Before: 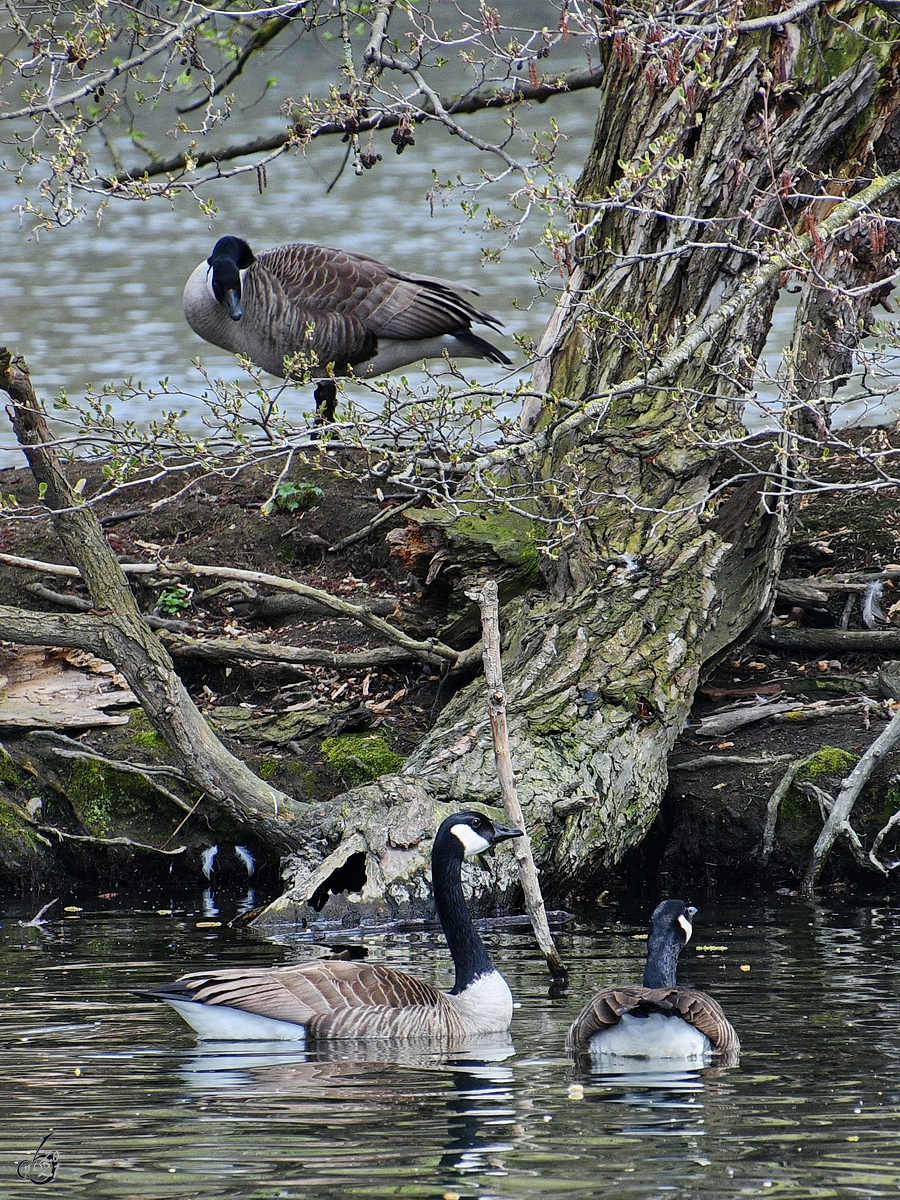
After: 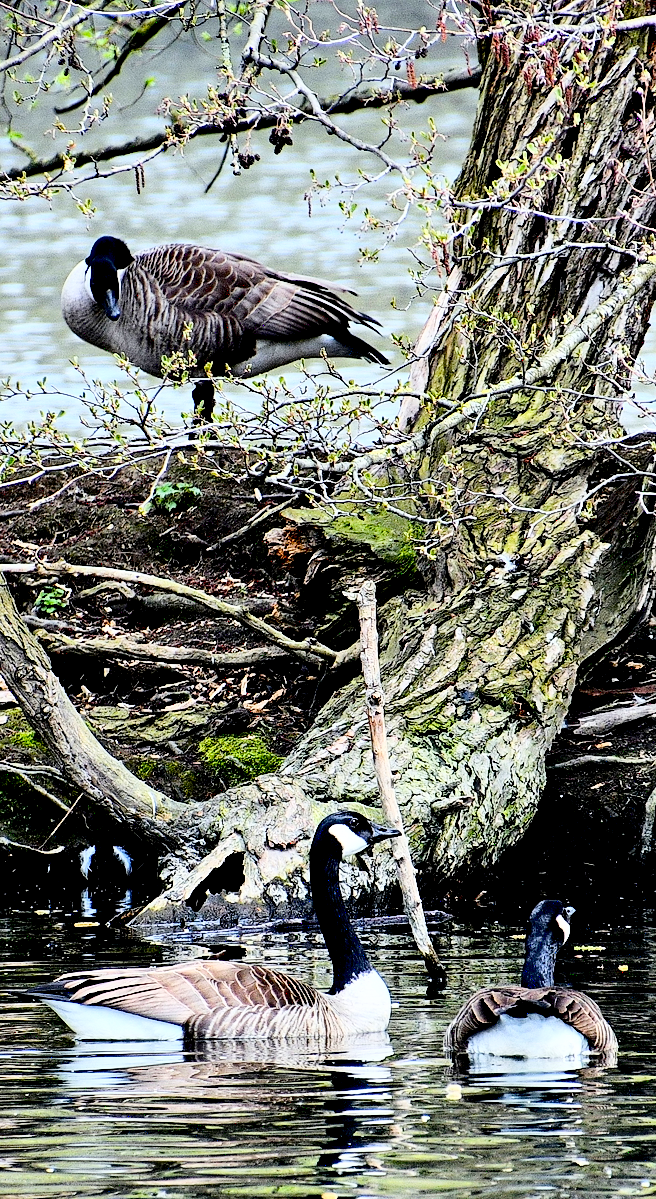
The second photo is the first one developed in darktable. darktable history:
exposure: black level correction 0.028, exposure -0.082 EV, compensate highlight preservation false
base curve: curves: ch0 [(0, 0.003) (0.001, 0.002) (0.006, 0.004) (0.02, 0.022) (0.048, 0.086) (0.094, 0.234) (0.162, 0.431) (0.258, 0.629) (0.385, 0.8) (0.548, 0.918) (0.751, 0.988) (1, 1)]
crop: left 13.633%, right 13.465%
